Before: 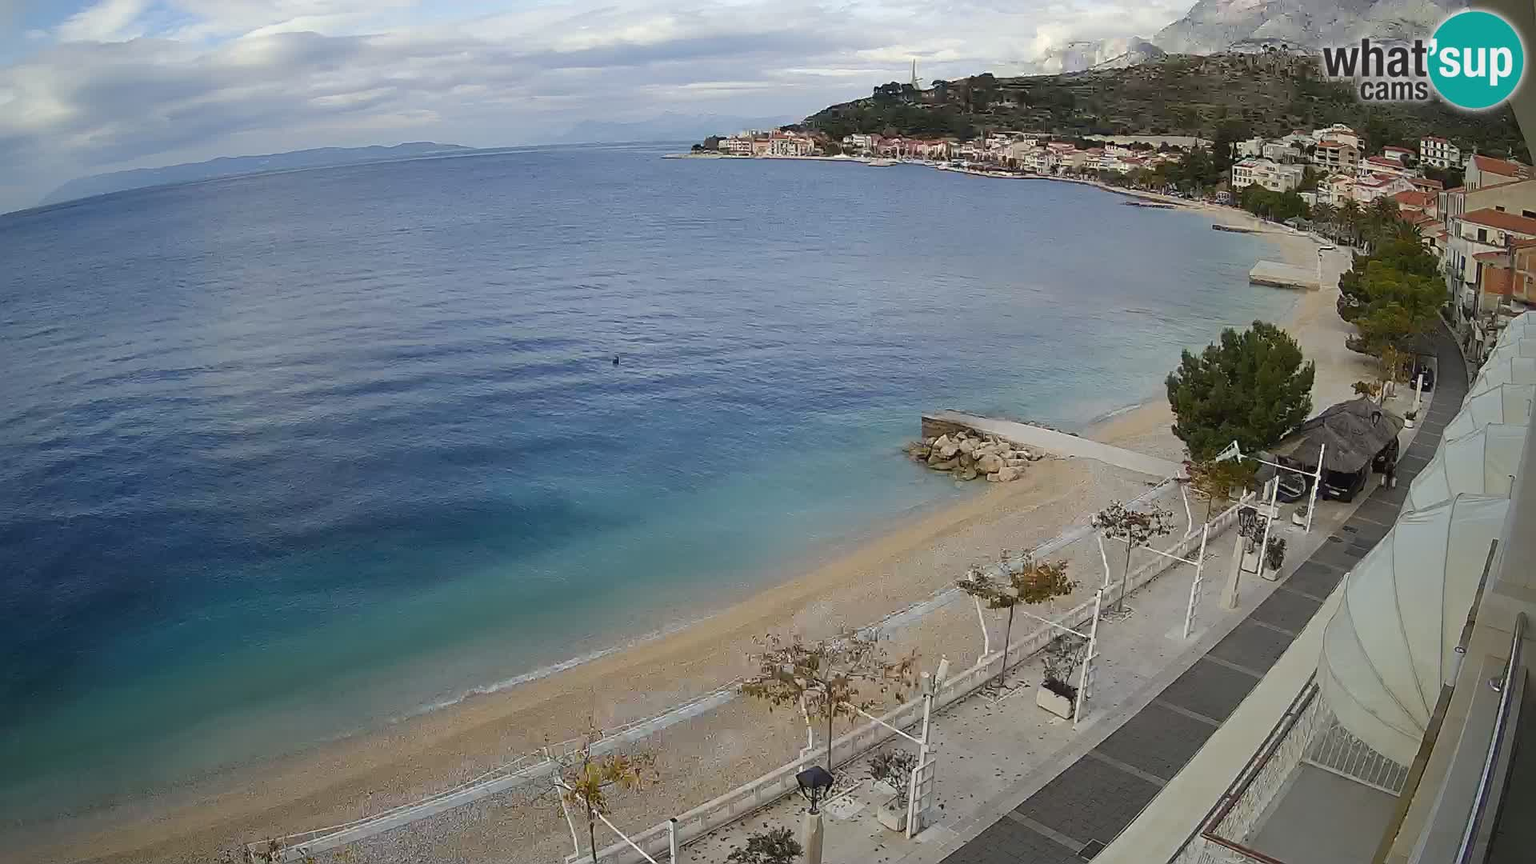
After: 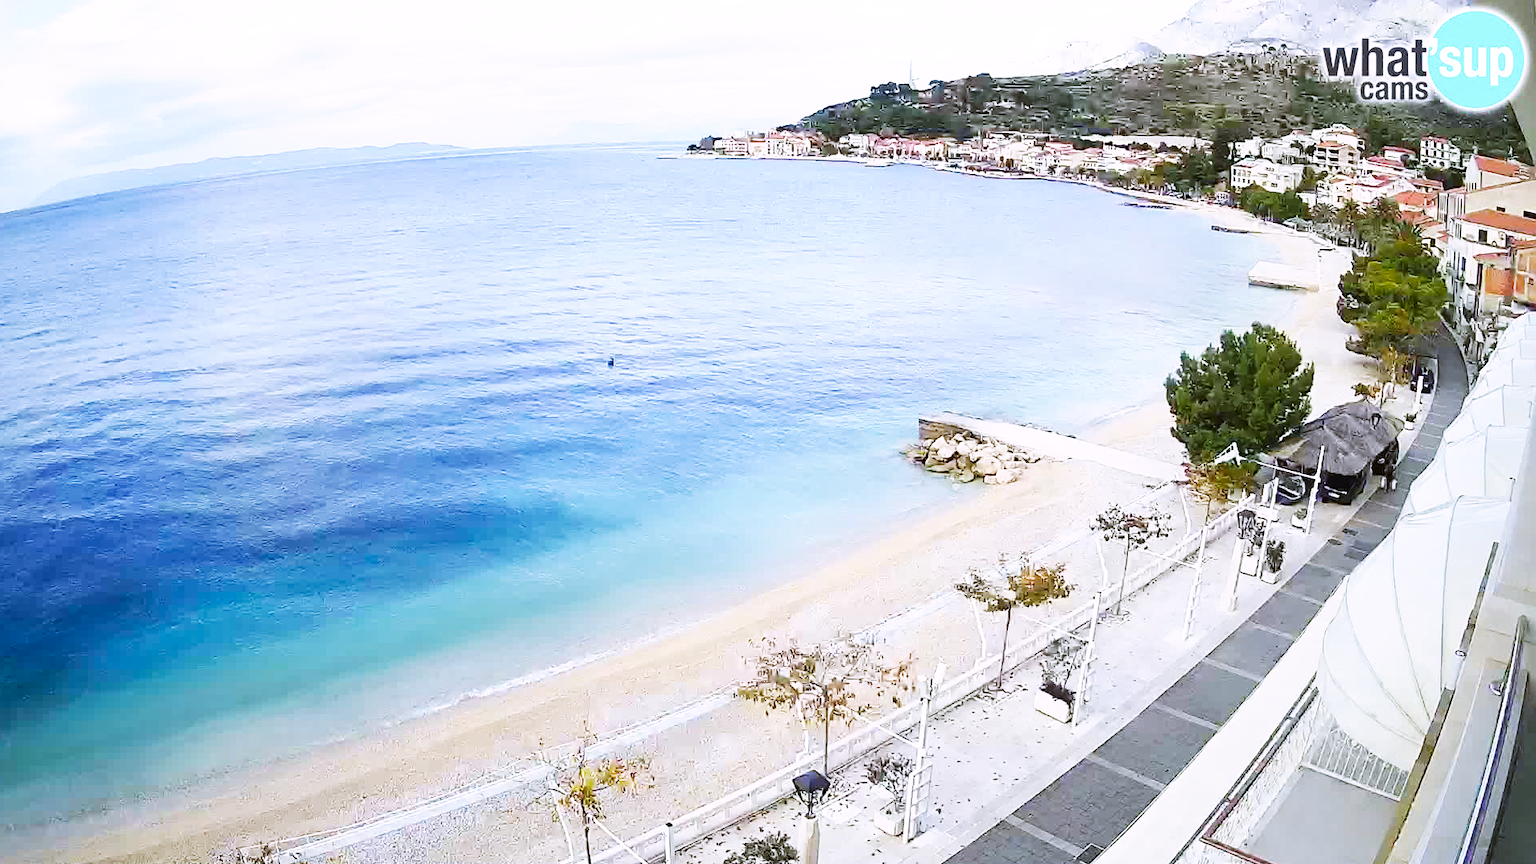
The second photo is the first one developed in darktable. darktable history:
white balance: red 0.926, green 1.003, blue 1.133
color correction: highlights a* 3.12, highlights b* -1.55, shadows a* -0.101, shadows b* 2.52, saturation 0.98
base curve: curves: ch0 [(0, 0) (0.007, 0.004) (0.027, 0.03) (0.046, 0.07) (0.207, 0.54) (0.442, 0.872) (0.673, 0.972) (1, 1)], preserve colors none
exposure: exposure 0.661 EV, compensate highlight preservation false
crop and rotate: left 0.614%, top 0.179%, bottom 0.309%
